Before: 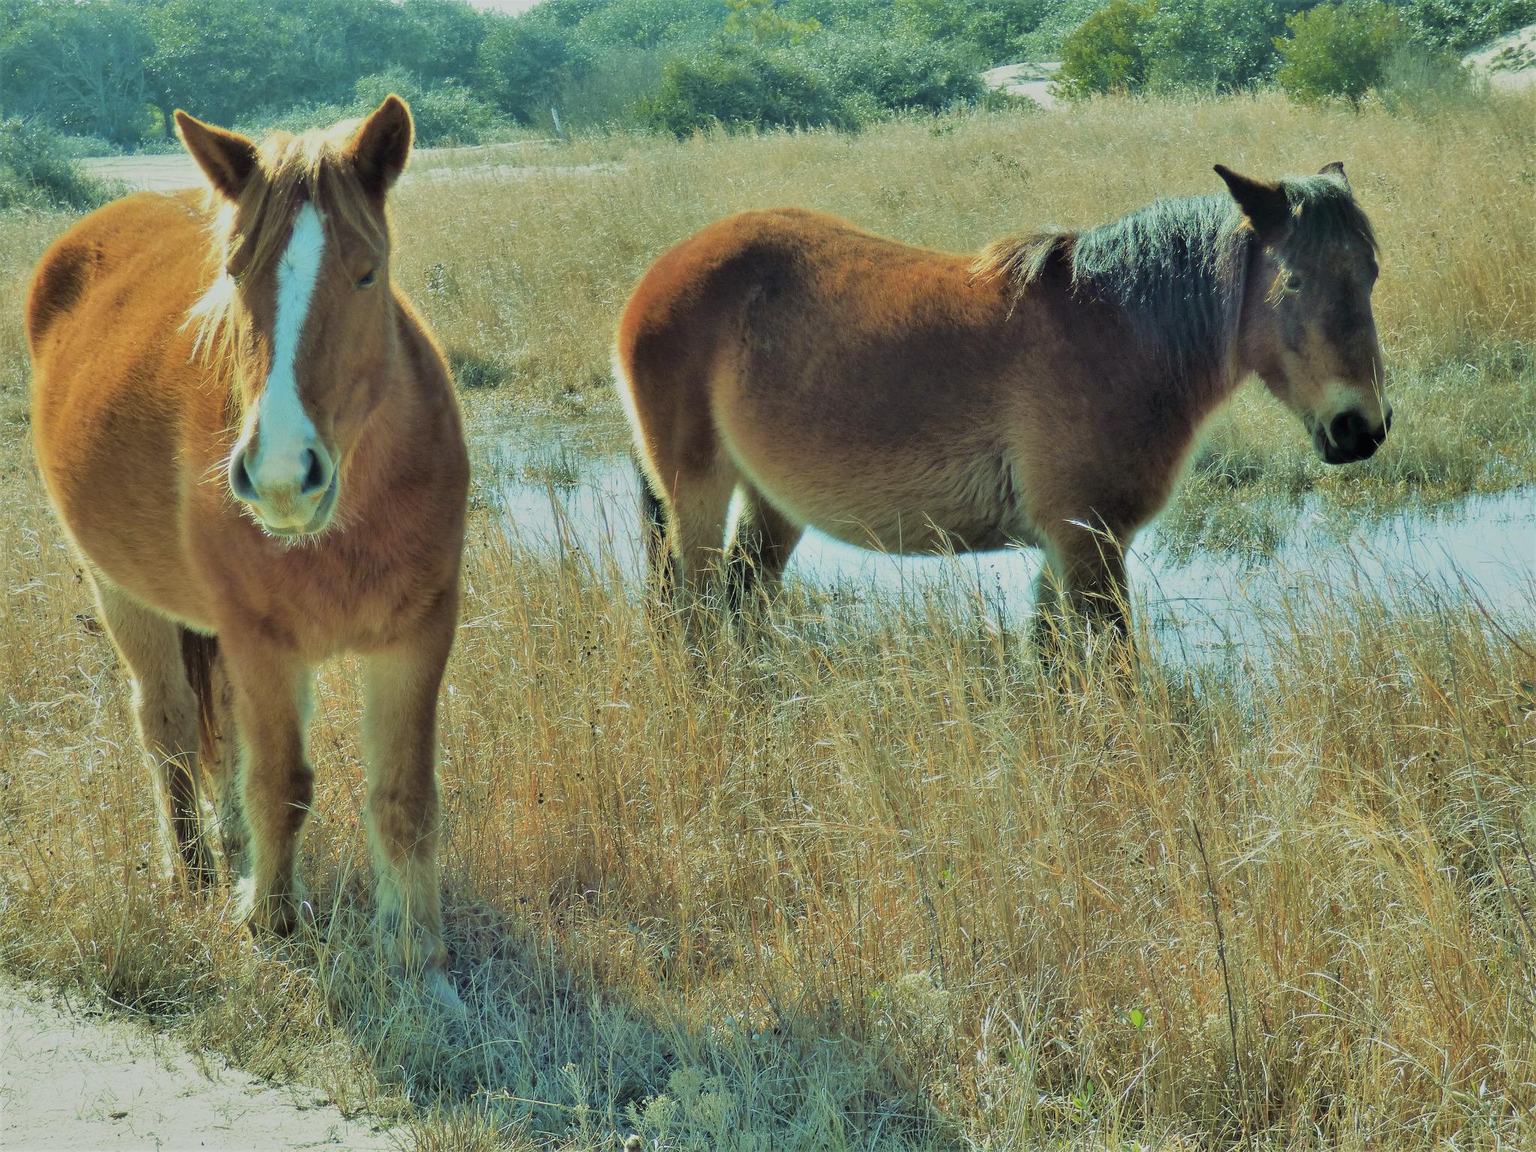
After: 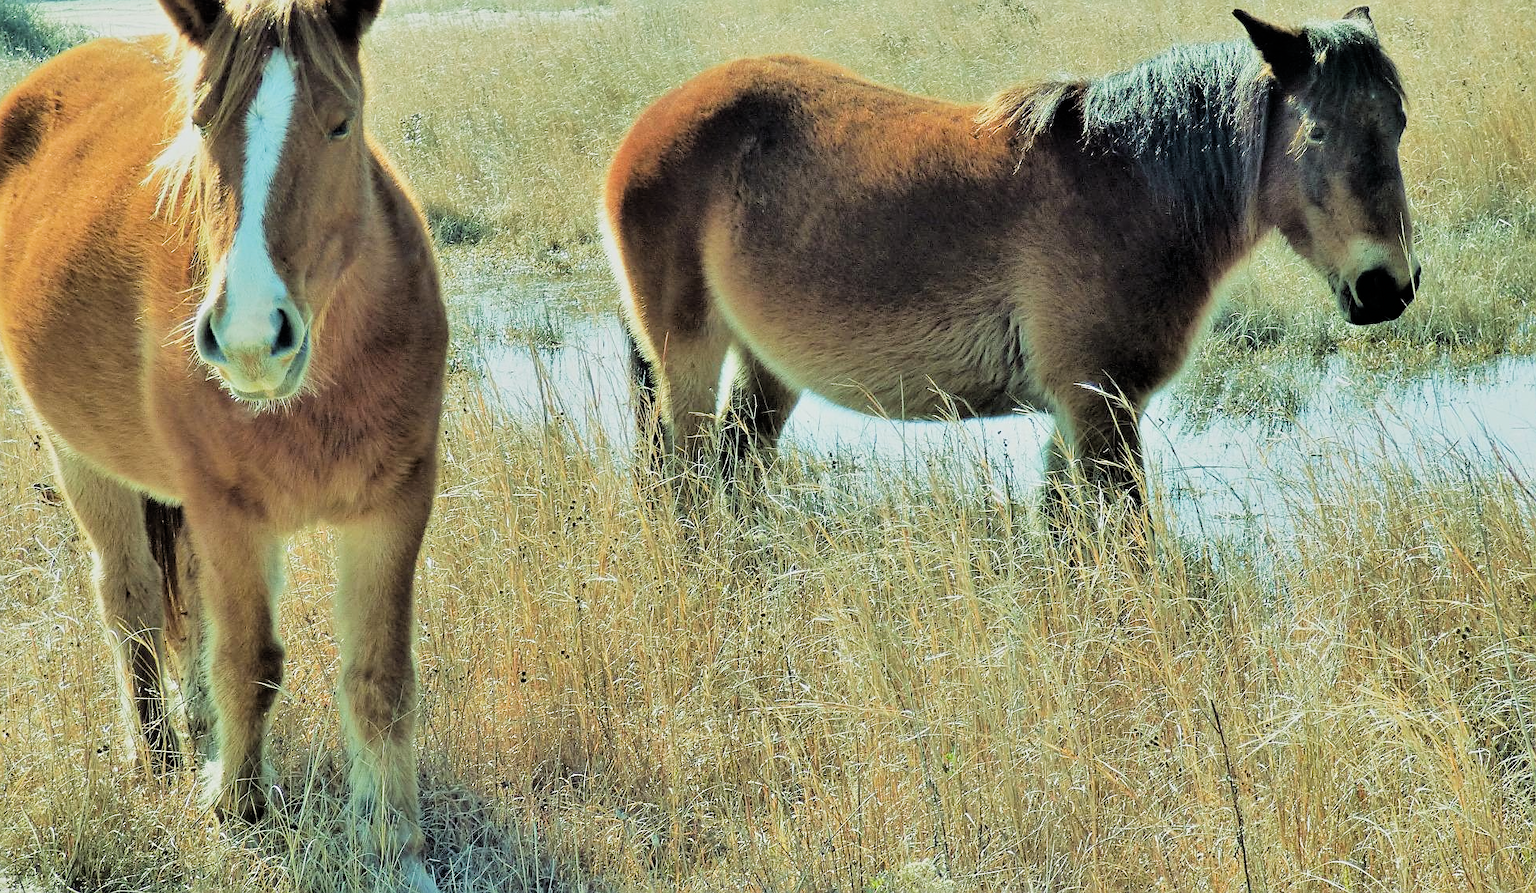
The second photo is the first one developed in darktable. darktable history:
exposure: exposure 0.526 EV, compensate exposure bias true, compensate highlight preservation false
filmic rgb: black relative exposure -5.07 EV, white relative exposure 3.51 EV, hardness 3.17, contrast 1.193, highlights saturation mix -49.44%, iterations of high-quality reconstruction 0
sharpen: amount 0.54
crop and rotate: left 2.908%, top 13.589%, right 2.186%, bottom 12.822%
